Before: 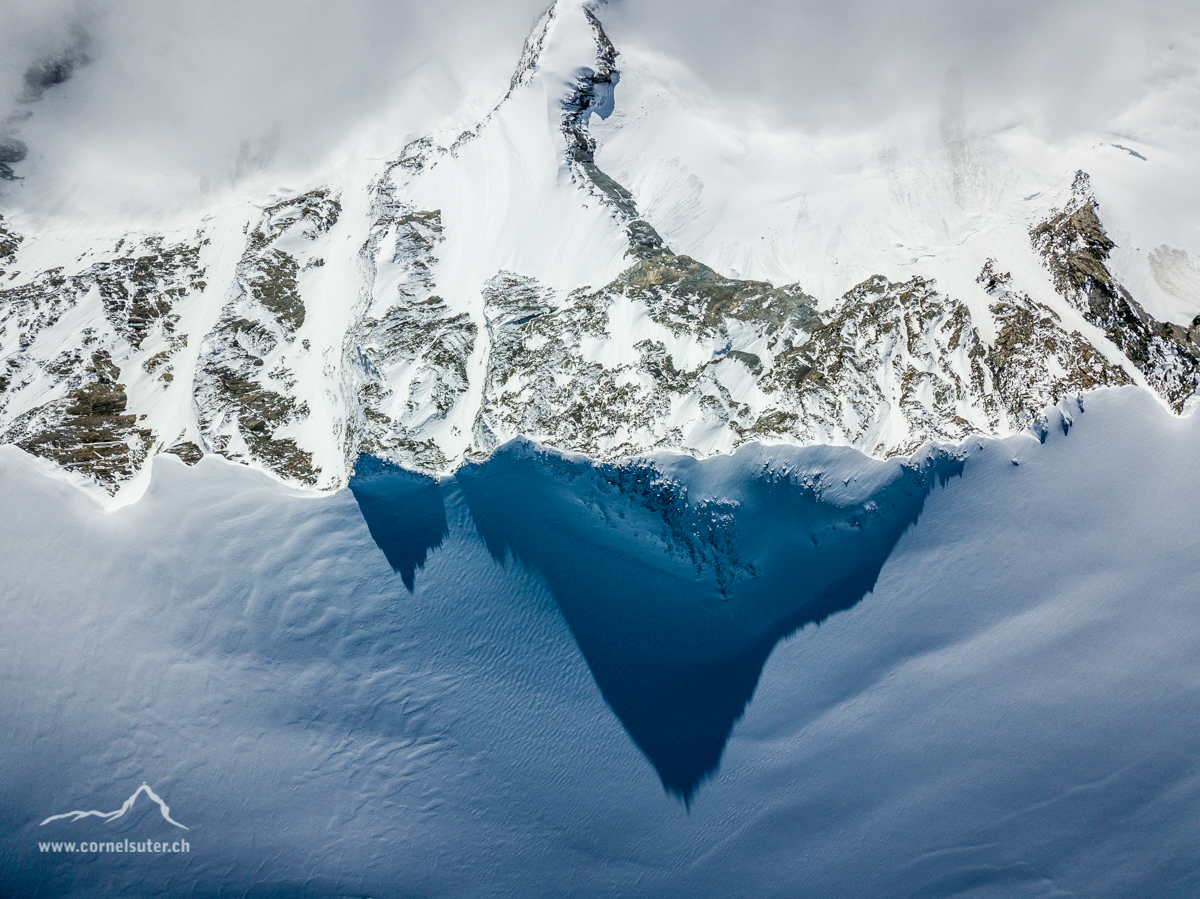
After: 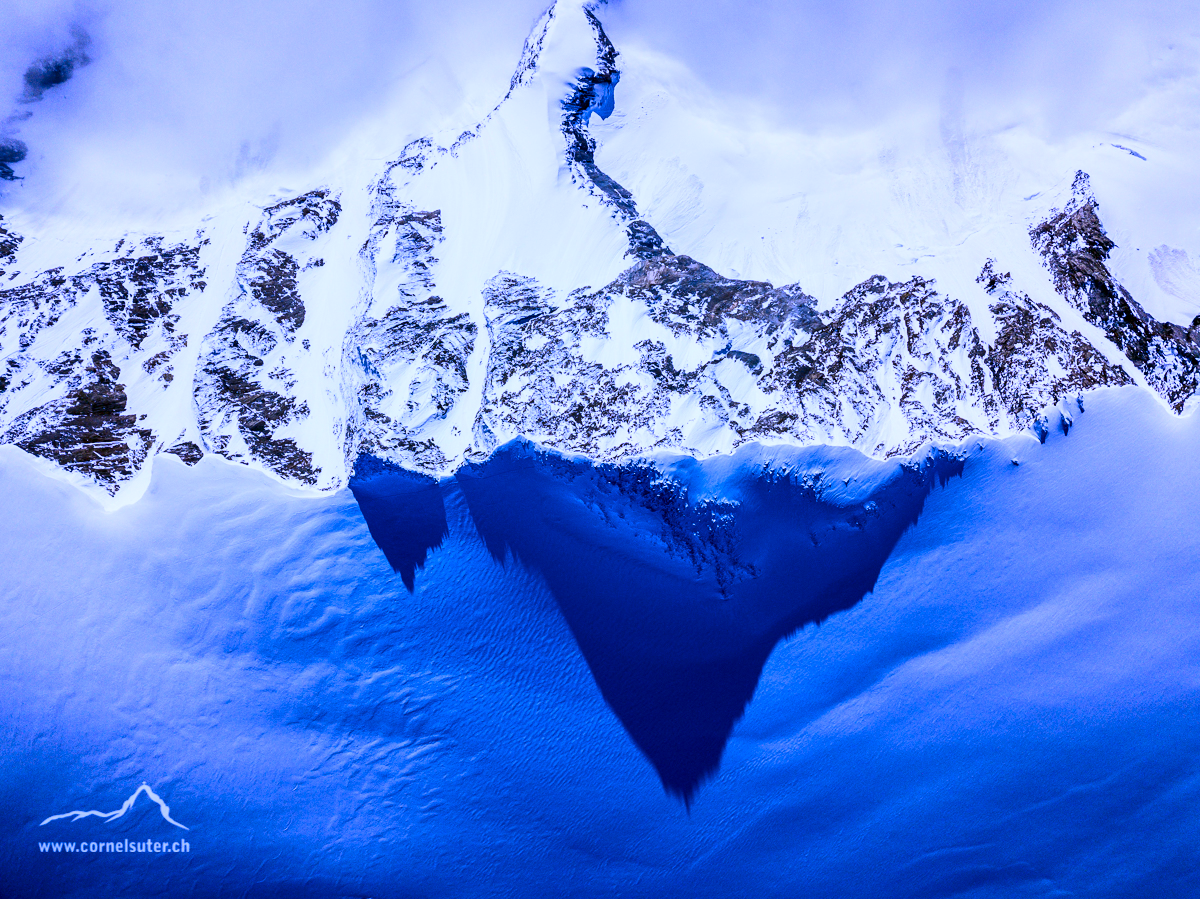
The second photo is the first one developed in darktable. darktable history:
contrast brightness saturation: contrast 0.22, brightness -0.19, saturation 0.24
white balance: red 0.98, blue 1.61
